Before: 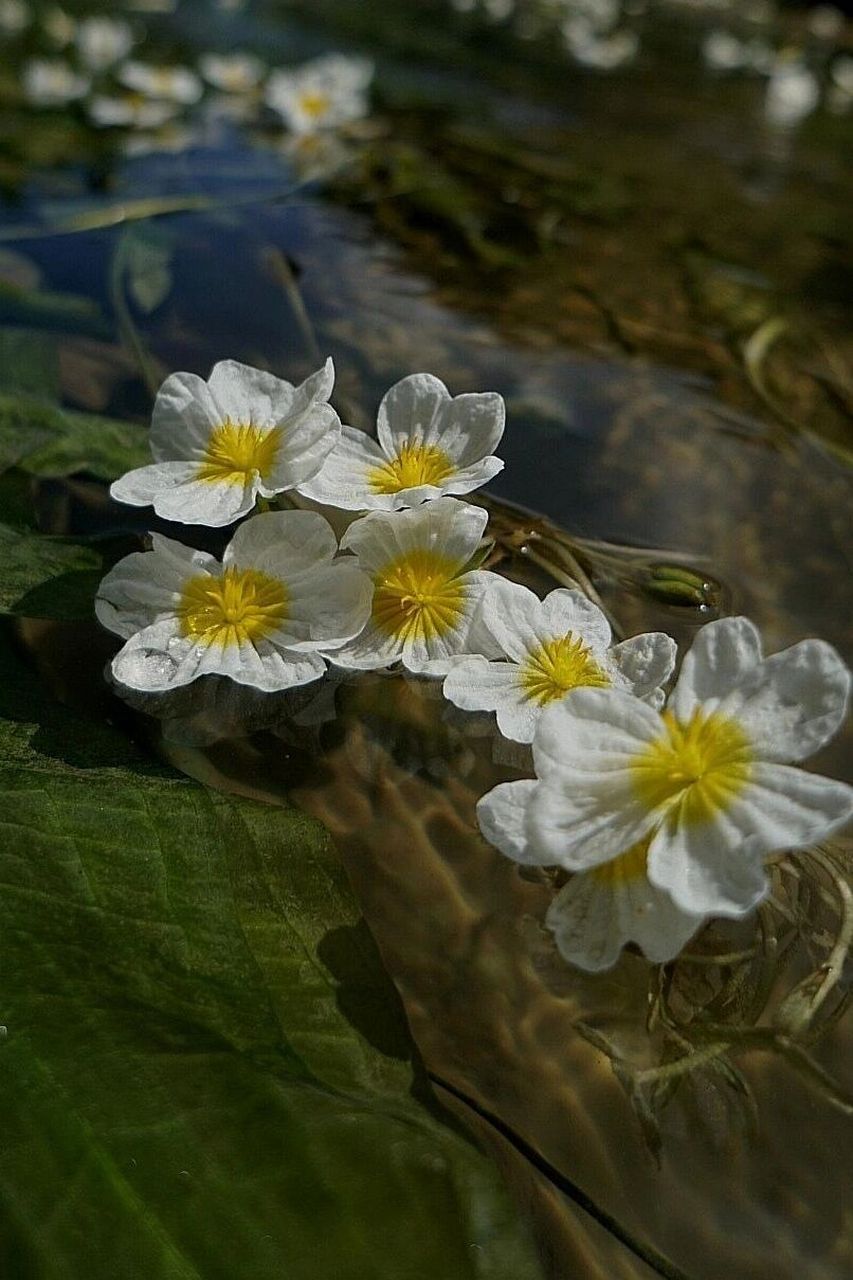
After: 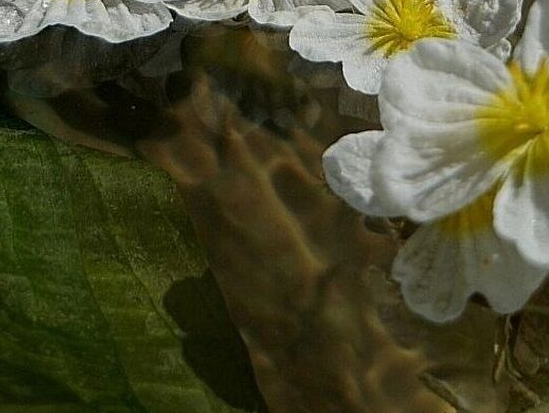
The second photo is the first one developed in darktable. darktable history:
crop: left 18.129%, top 50.732%, right 17.486%, bottom 16.941%
